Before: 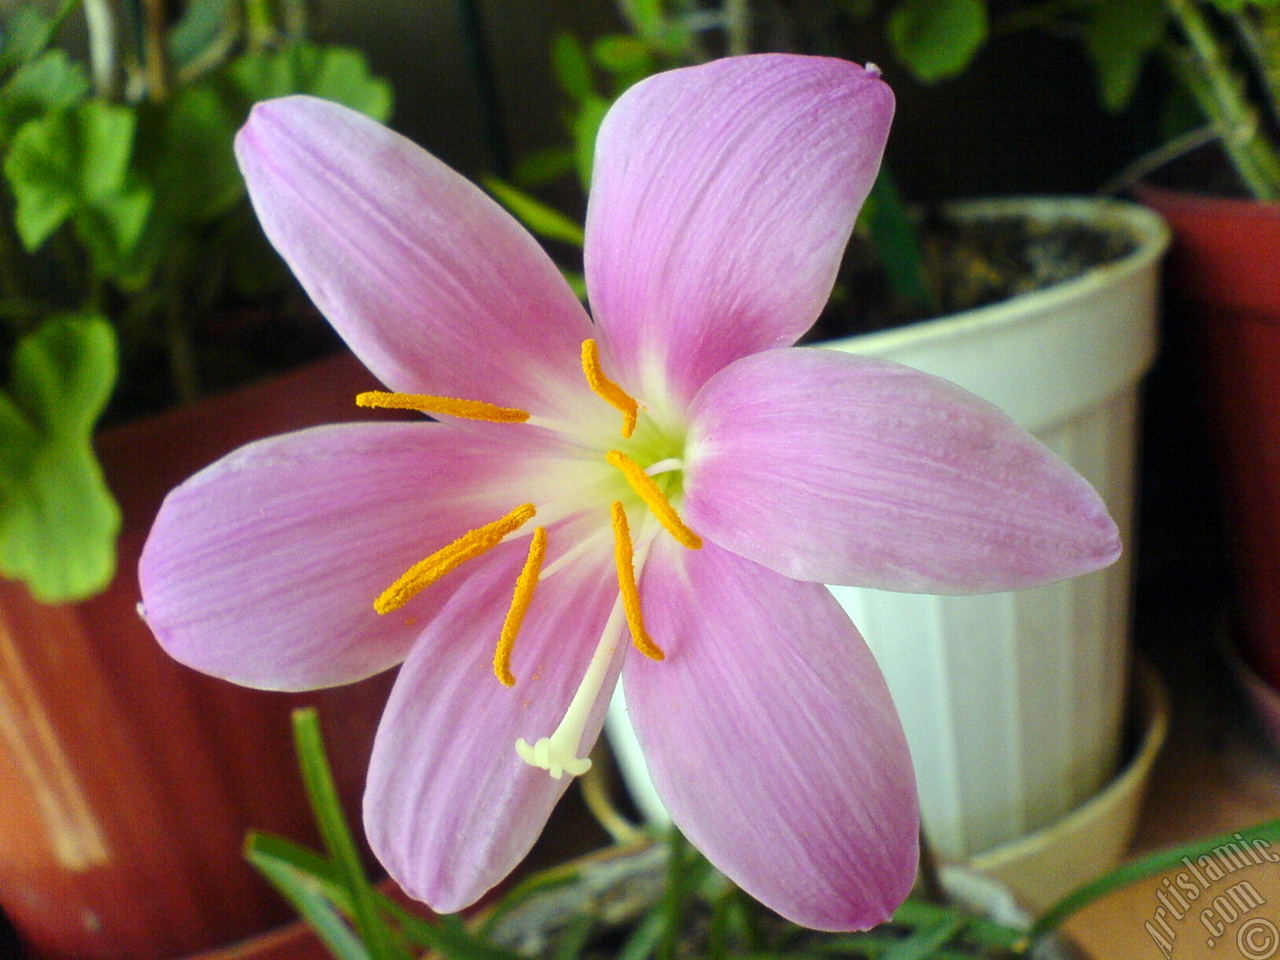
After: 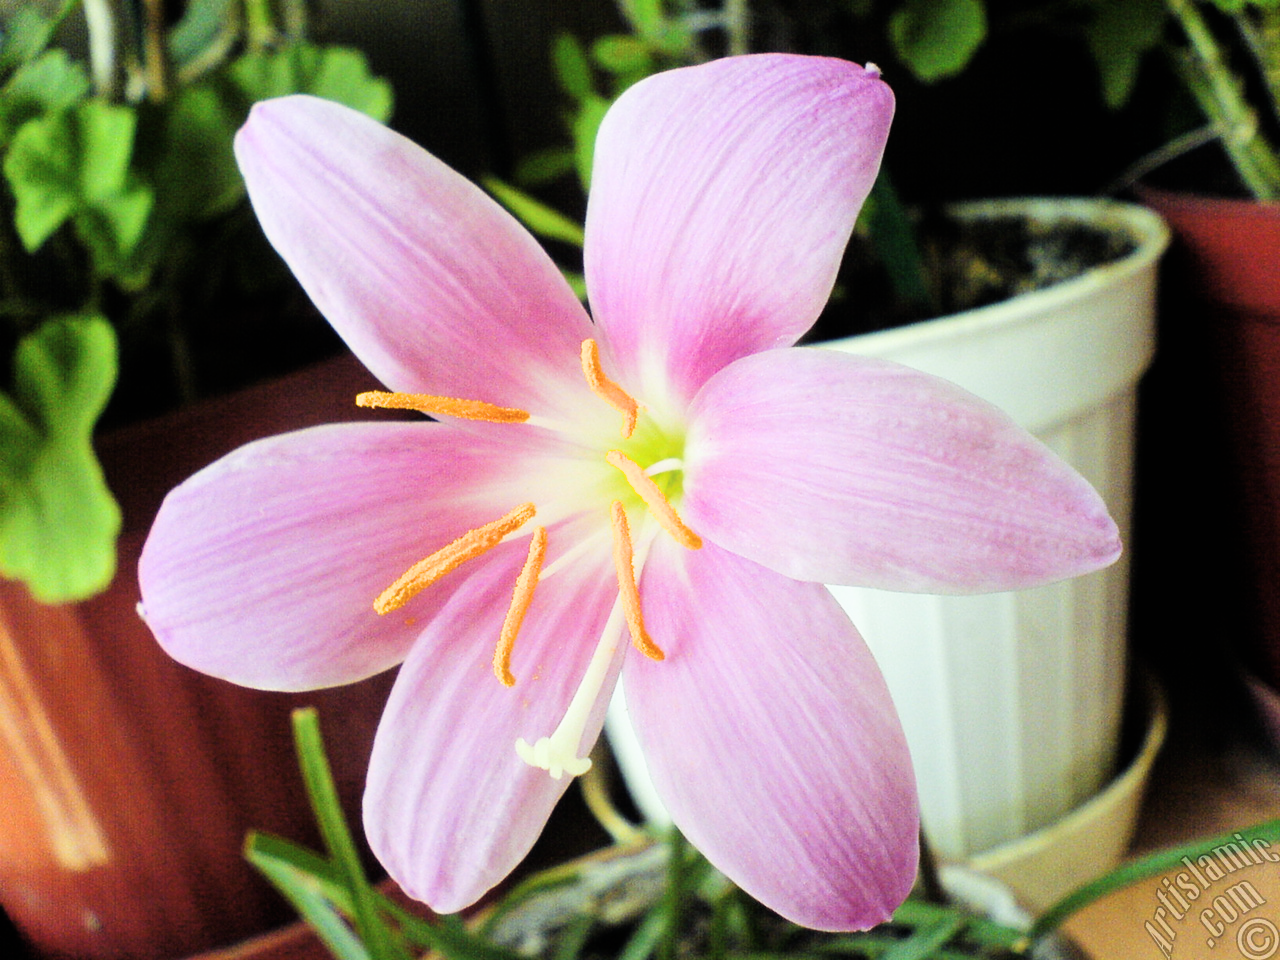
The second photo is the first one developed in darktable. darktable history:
exposure: black level correction -0.005, exposure 0.622 EV, compensate highlight preservation false
filmic rgb: black relative exposure -5 EV, white relative exposure 3.5 EV, hardness 3.19, contrast 1.4, highlights saturation mix -50%
